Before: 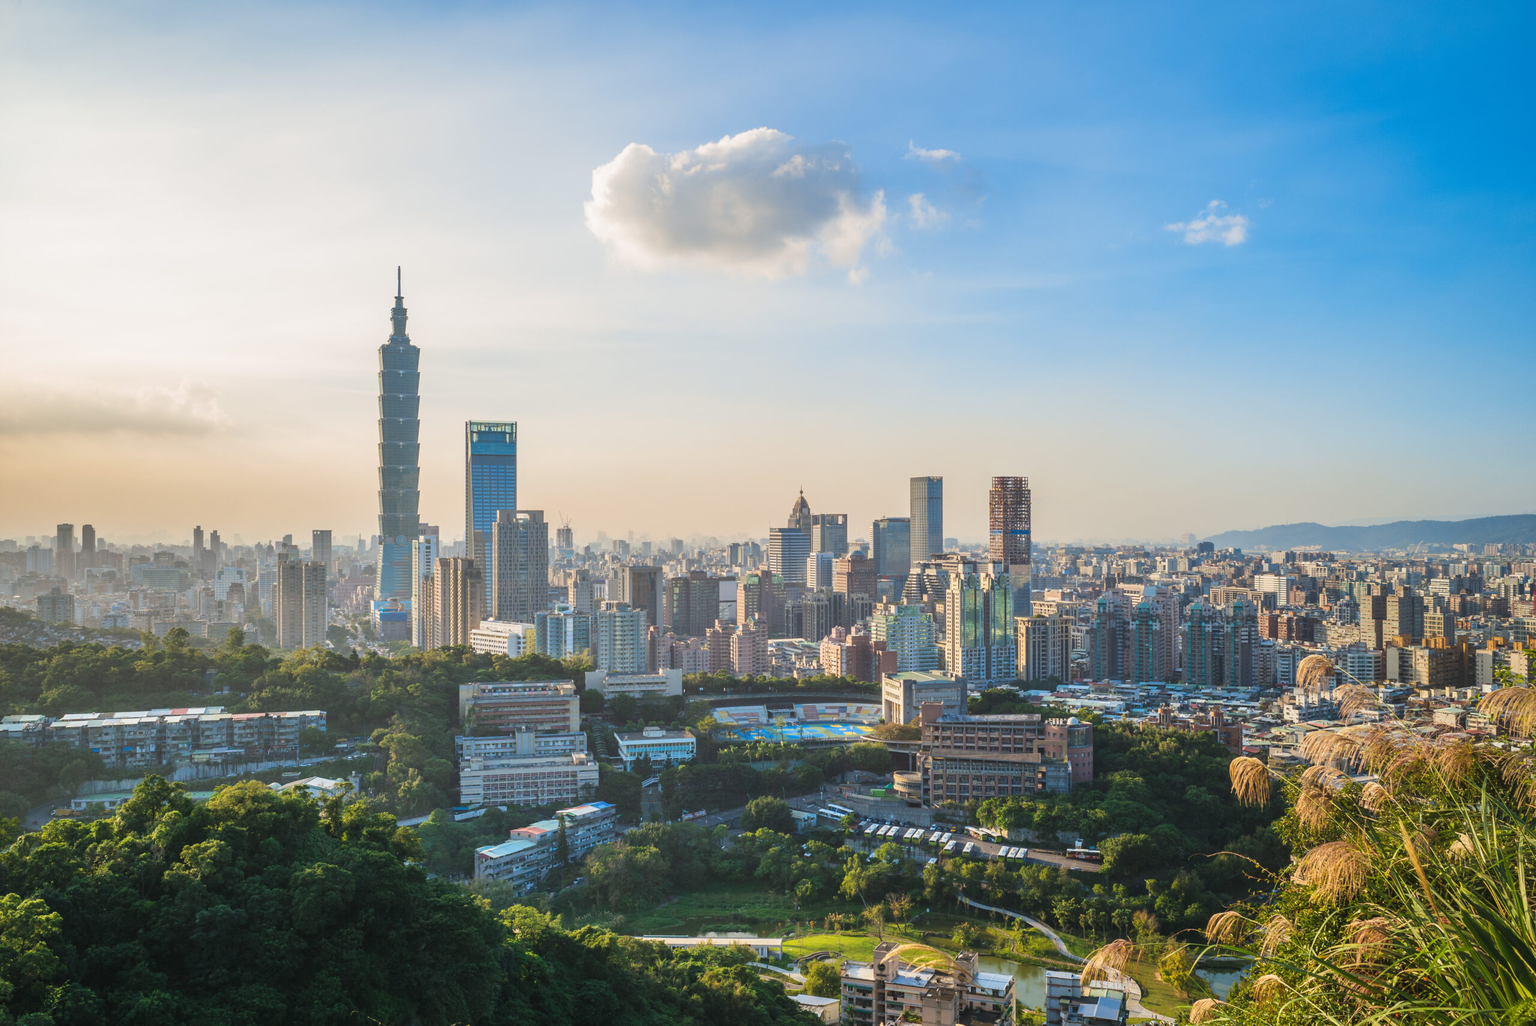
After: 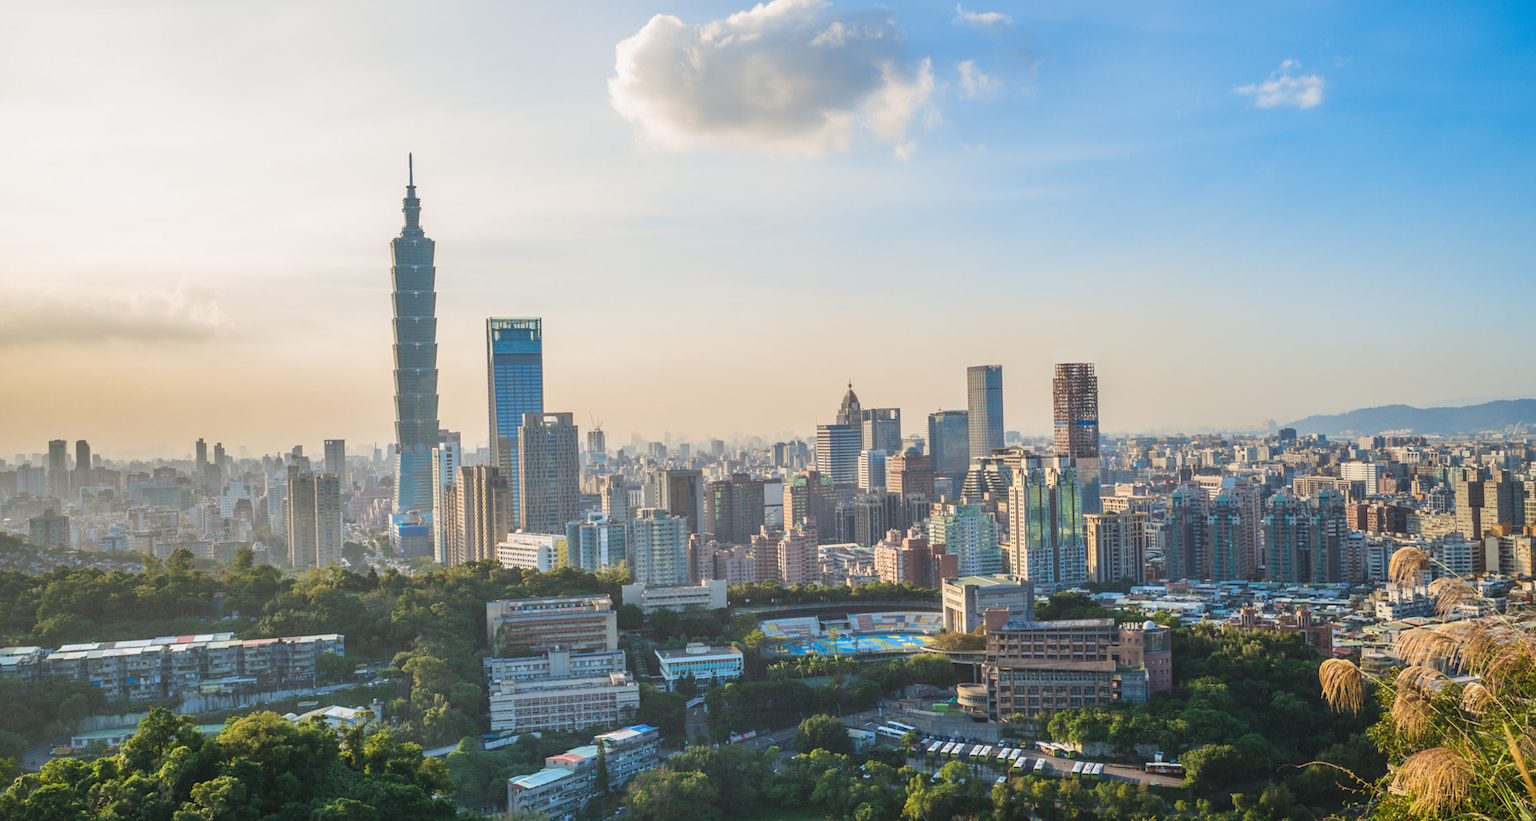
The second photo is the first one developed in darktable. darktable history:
rotate and perspective: rotation -1.42°, crop left 0.016, crop right 0.984, crop top 0.035, crop bottom 0.965
crop and rotate: angle 0.03°, top 11.643%, right 5.651%, bottom 11.189%
